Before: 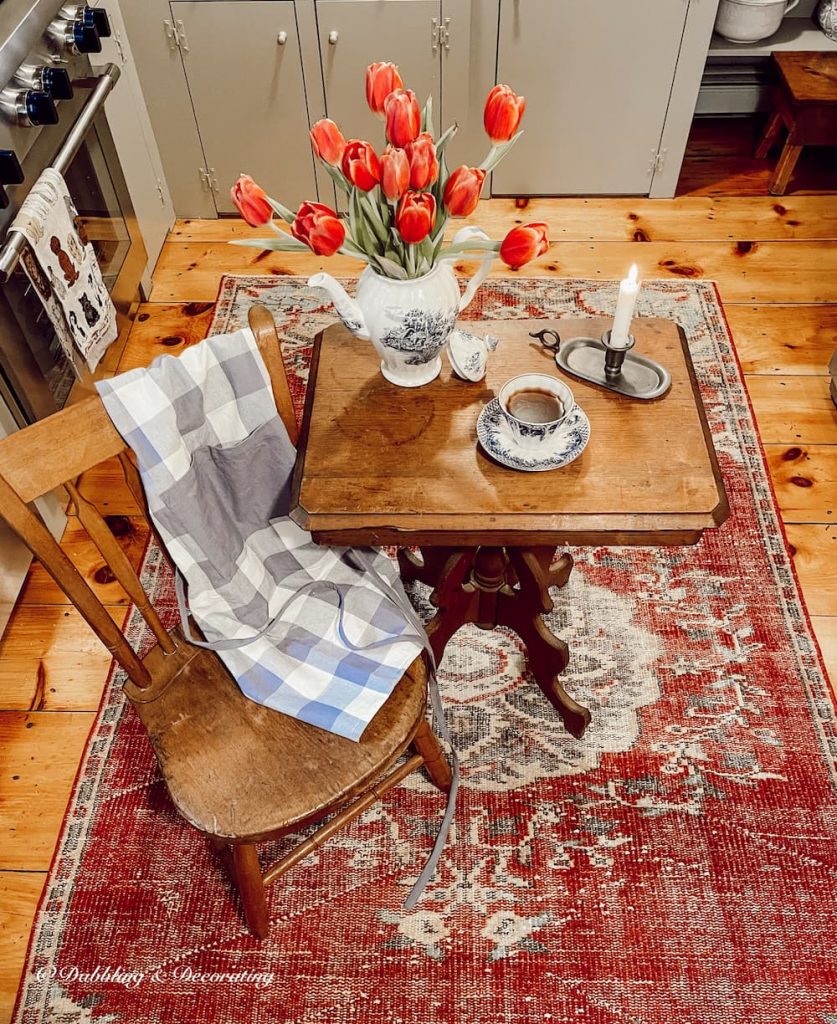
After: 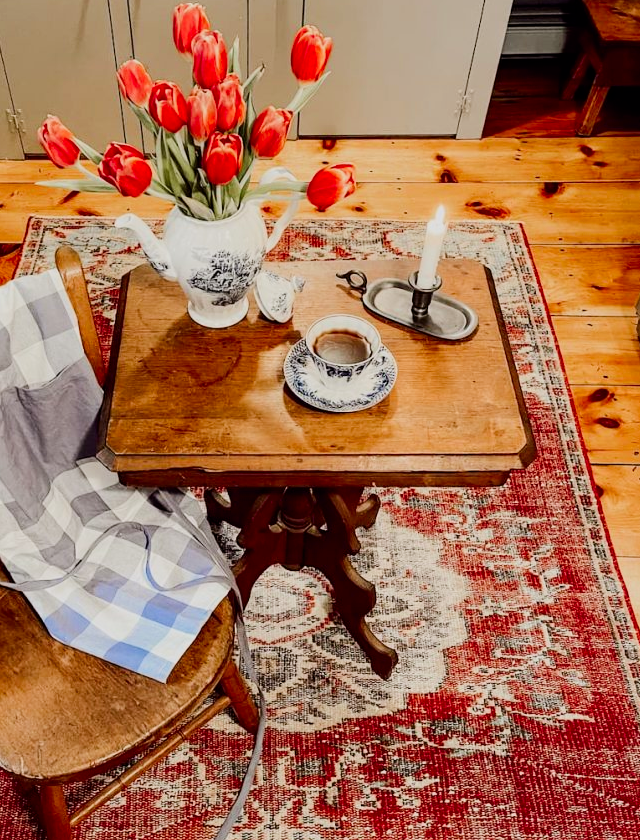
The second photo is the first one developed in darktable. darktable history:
crop: left 23.095%, top 5.827%, bottom 11.854%
filmic rgb: black relative exposure -7.65 EV, white relative exposure 4.56 EV, hardness 3.61
contrast brightness saturation: contrast 0.18, saturation 0.3
